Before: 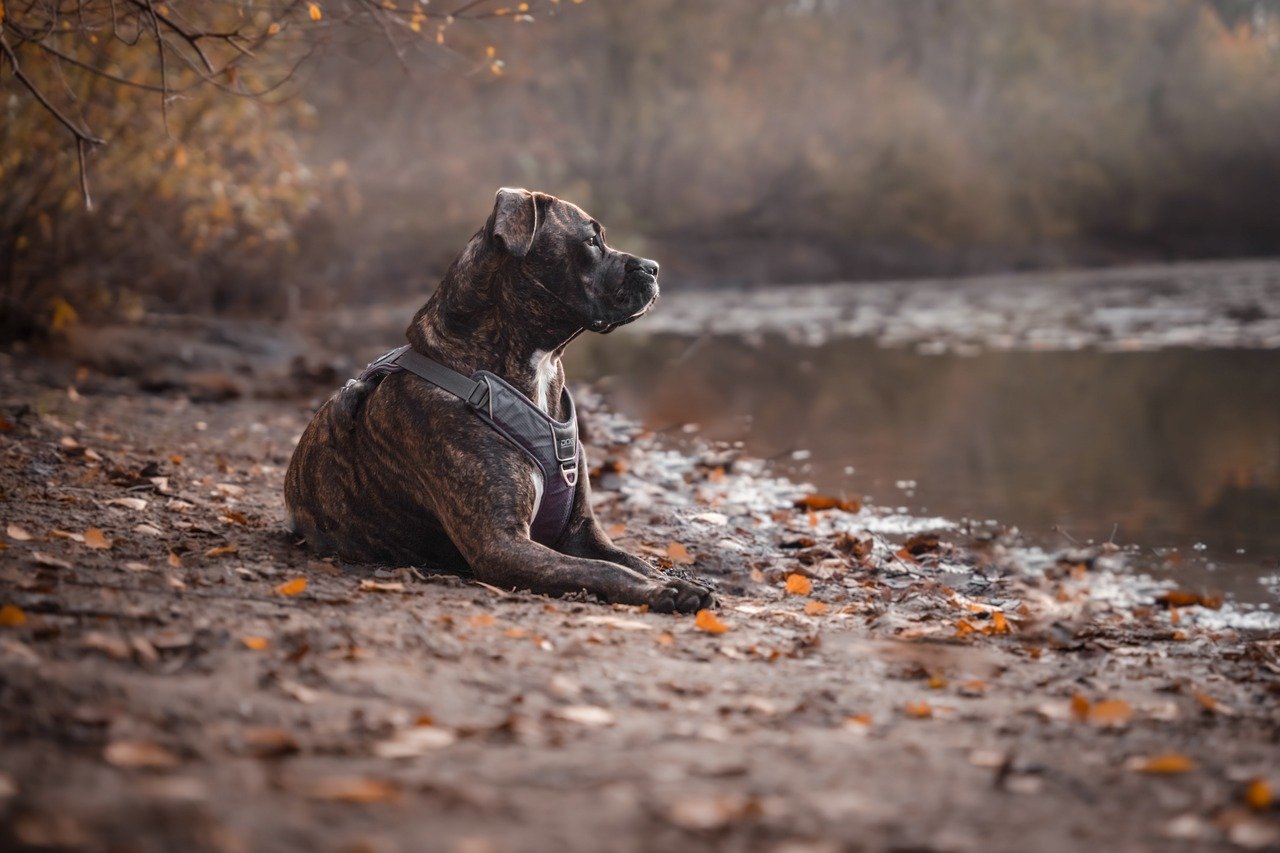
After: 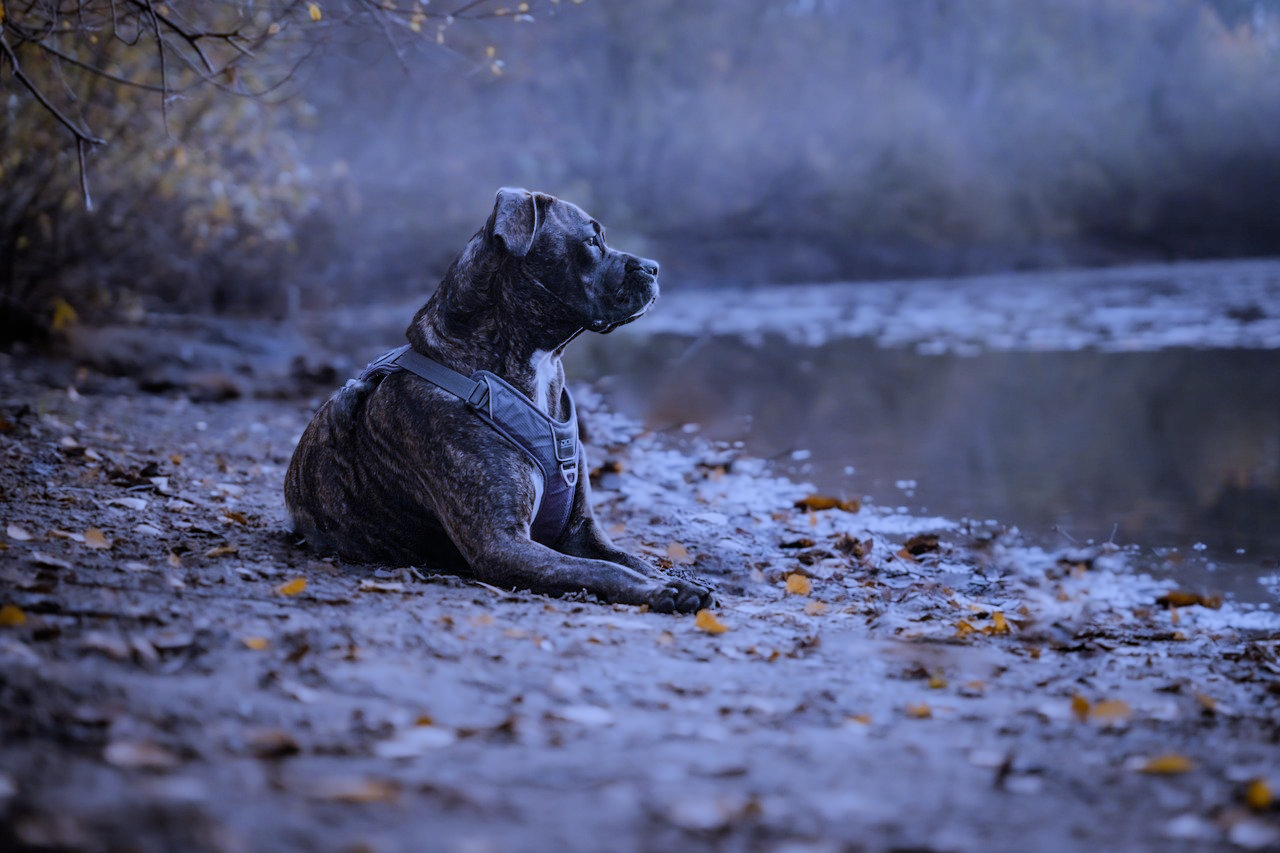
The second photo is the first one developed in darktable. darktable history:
filmic rgb: black relative exposure -7.65 EV, white relative exposure 4.56 EV, hardness 3.61
white balance: red 0.766, blue 1.537
